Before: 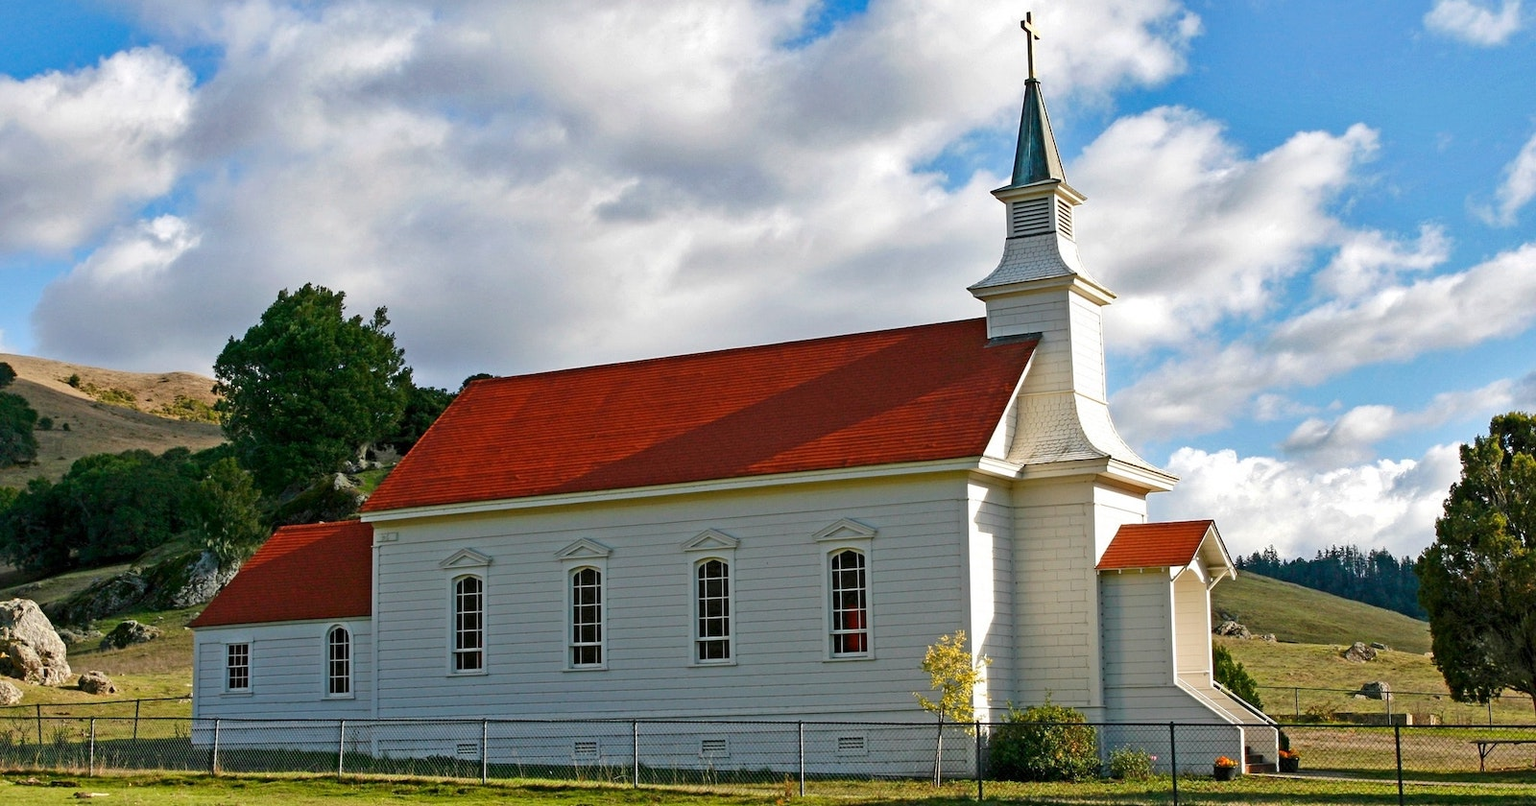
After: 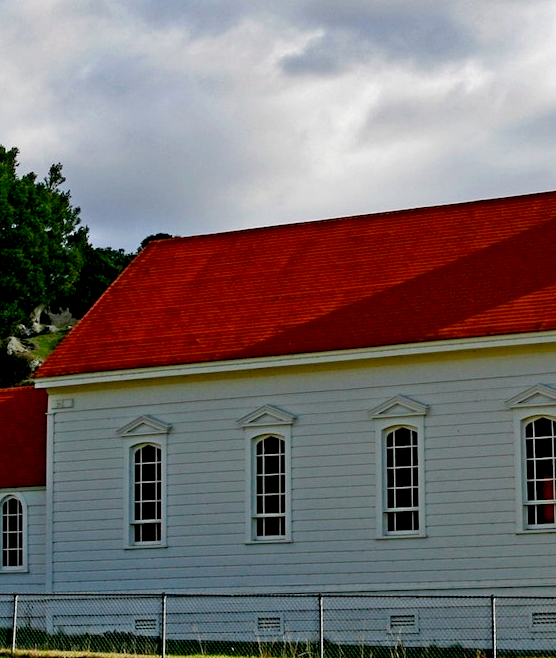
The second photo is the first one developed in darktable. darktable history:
exposure: black level correction 0.018, exposure -0.005 EV, compensate exposure bias true, compensate highlight preservation false
tone equalizer: edges refinement/feathering 500, mask exposure compensation -1.57 EV, preserve details no
crop and rotate: left 21.358%, top 18.595%, right 43.876%, bottom 2.99%
